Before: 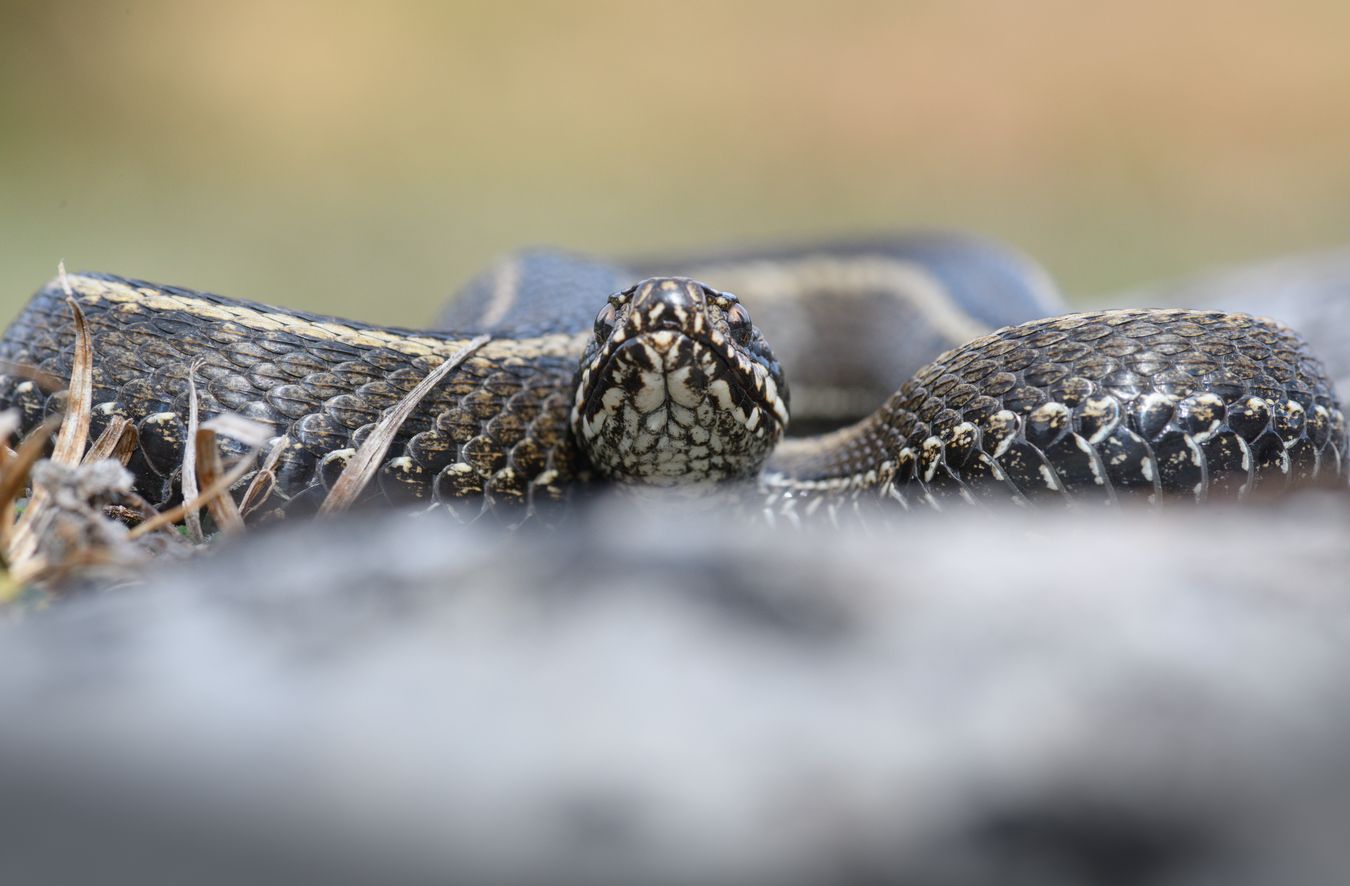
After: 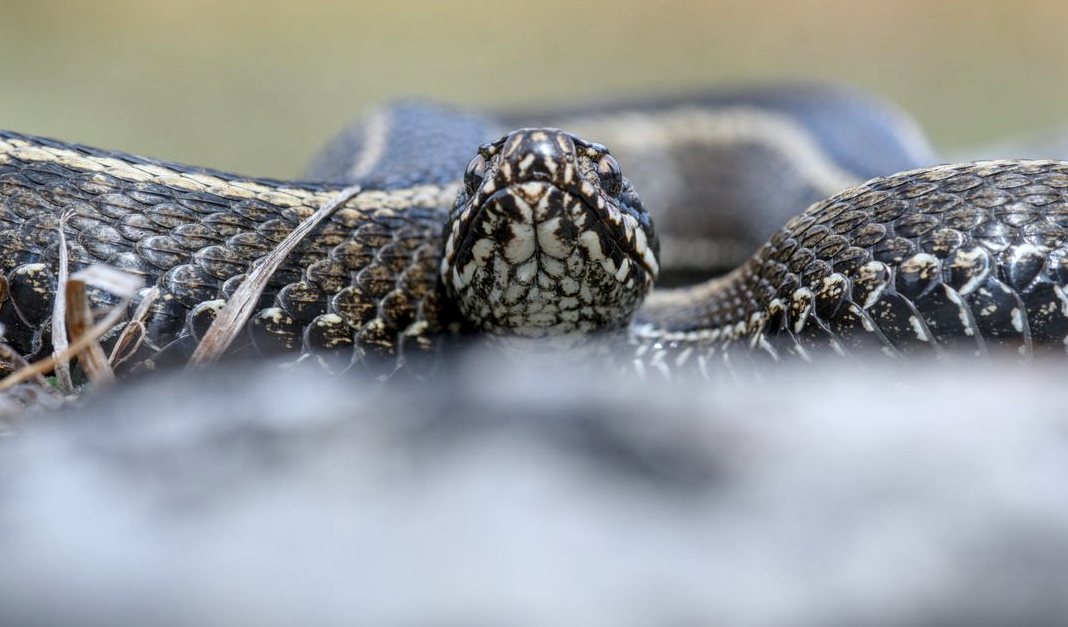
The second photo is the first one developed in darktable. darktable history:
crop: left 9.695%, top 16.886%, right 11.169%, bottom 12.322%
local contrast: detail 130%
color calibration: x 0.355, y 0.369, temperature 4735.02 K
